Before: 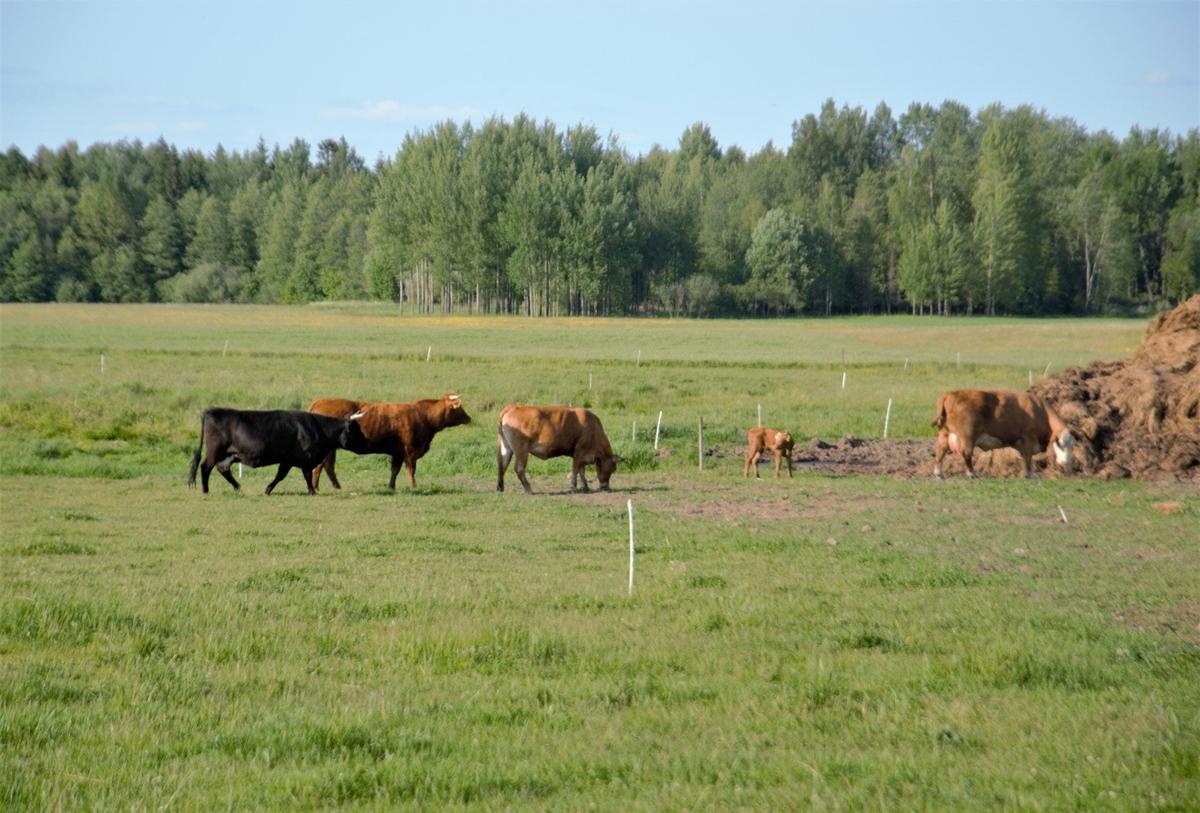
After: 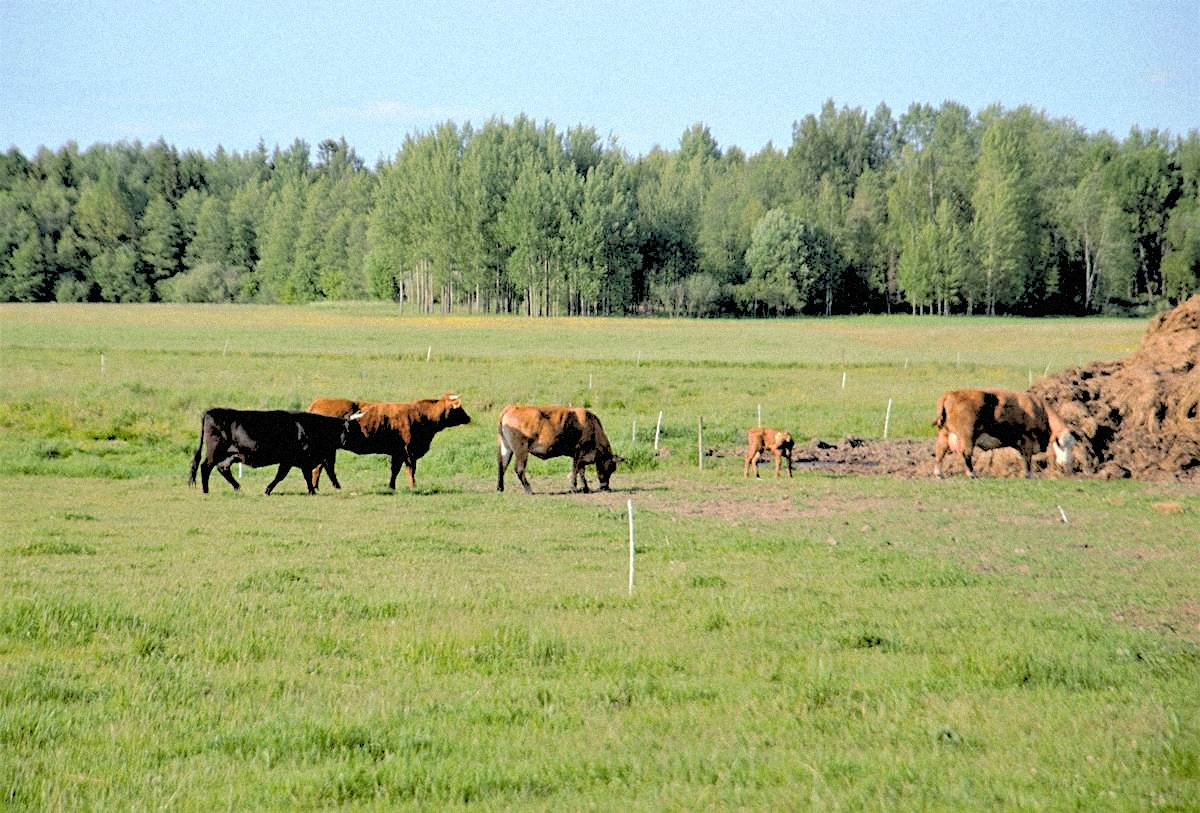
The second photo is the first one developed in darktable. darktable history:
sharpen: on, module defaults
rgb levels: levels [[0.027, 0.429, 0.996], [0, 0.5, 1], [0, 0.5, 1]]
grain: mid-tones bias 0%
